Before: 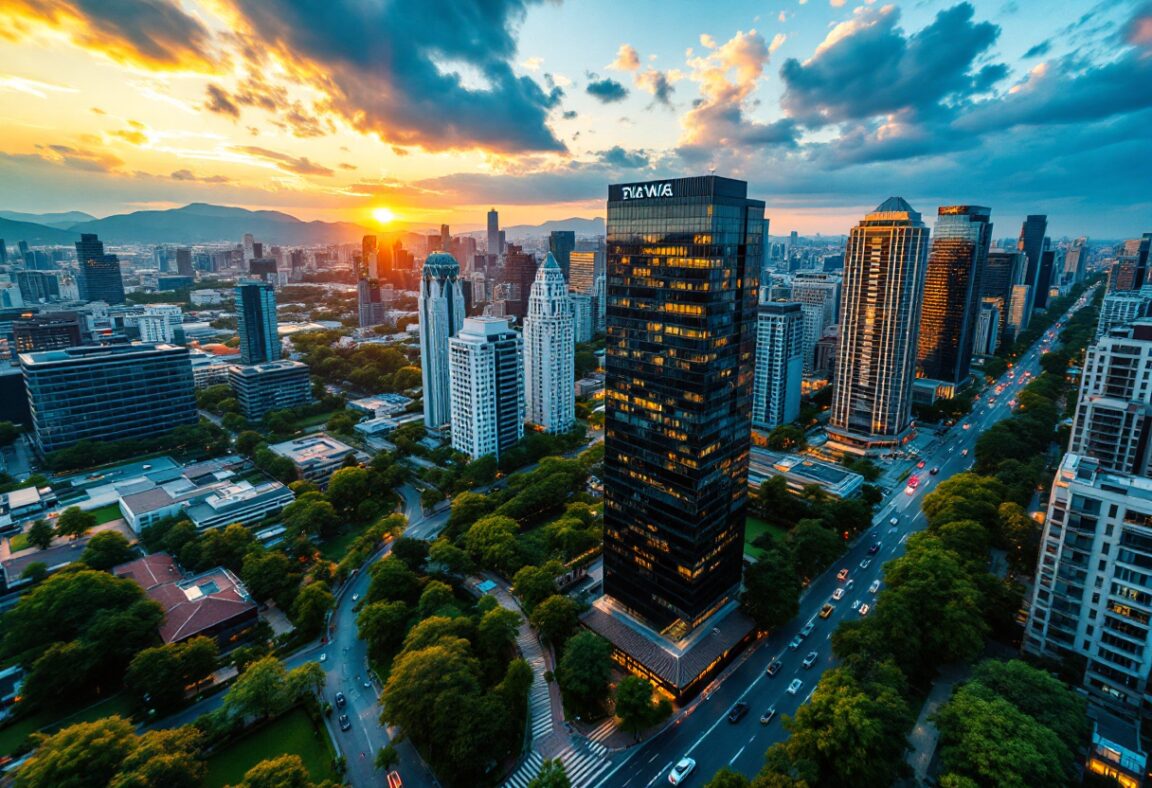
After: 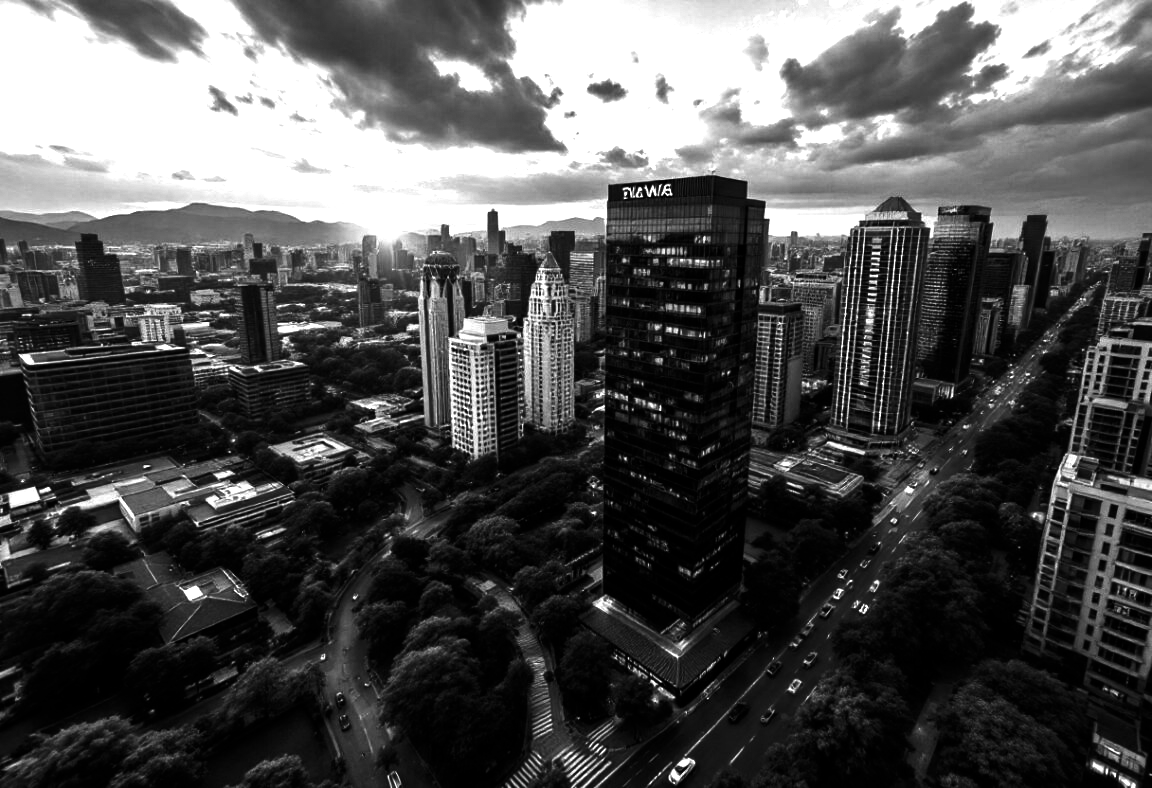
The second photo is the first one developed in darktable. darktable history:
color balance rgb: perceptual saturation grading › global saturation 20%, global vibrance 20%
contrast brightness saturation: contrast -0.03, brightness -0.59, saturation -1
exposure: exposure 1 EV, compensate highlight preservation false
